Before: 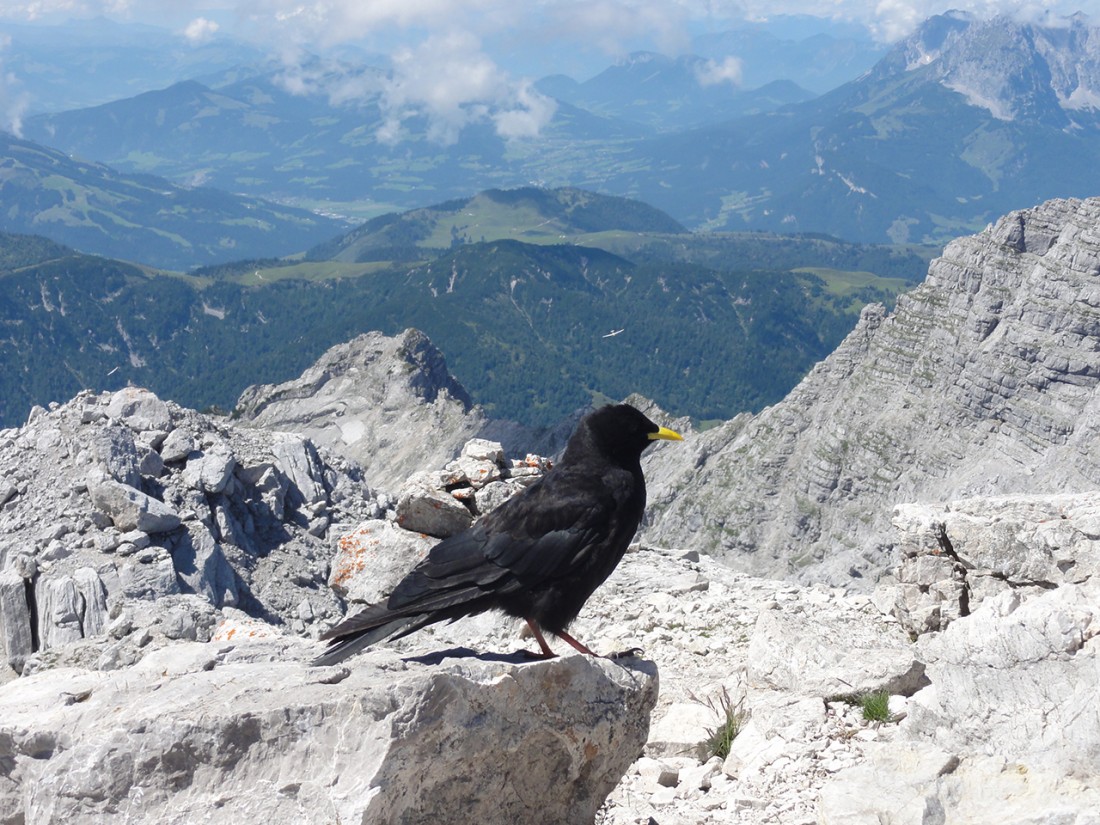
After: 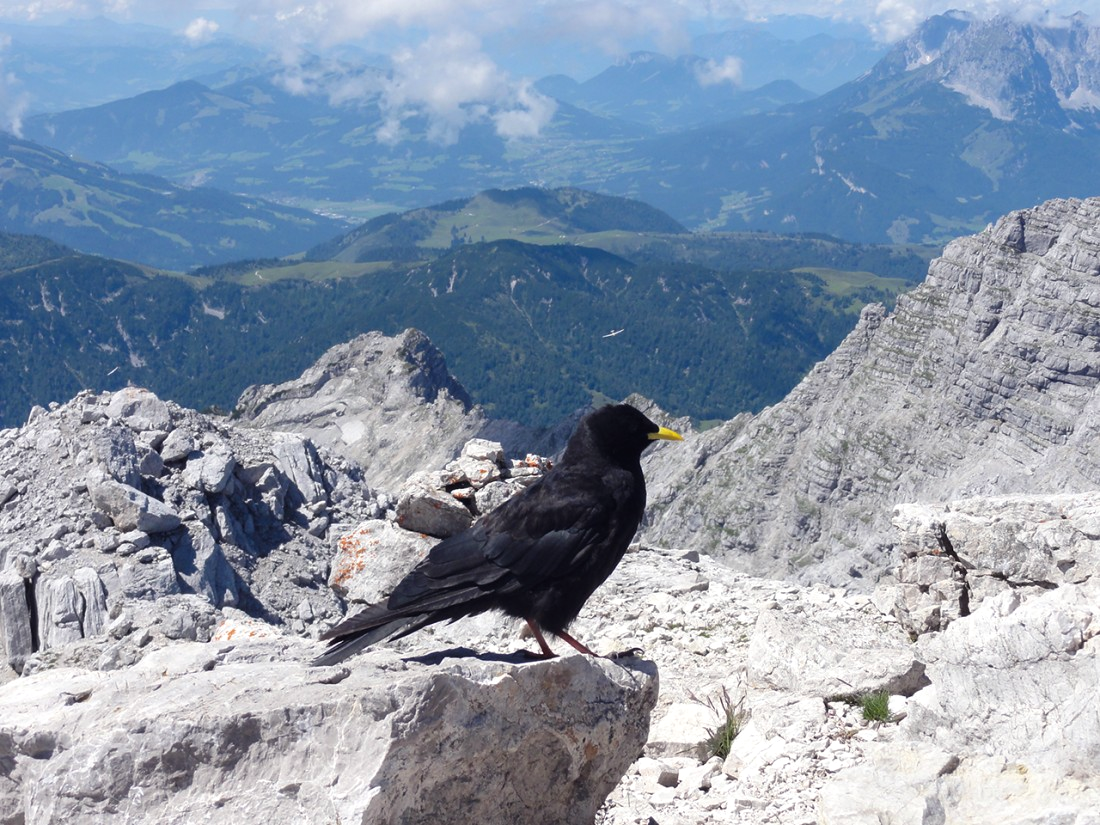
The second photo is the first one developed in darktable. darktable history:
color balance: gamma [0.9, 0.988, 0.975, 1.025], gain [1.05, 1, 1, 1]
